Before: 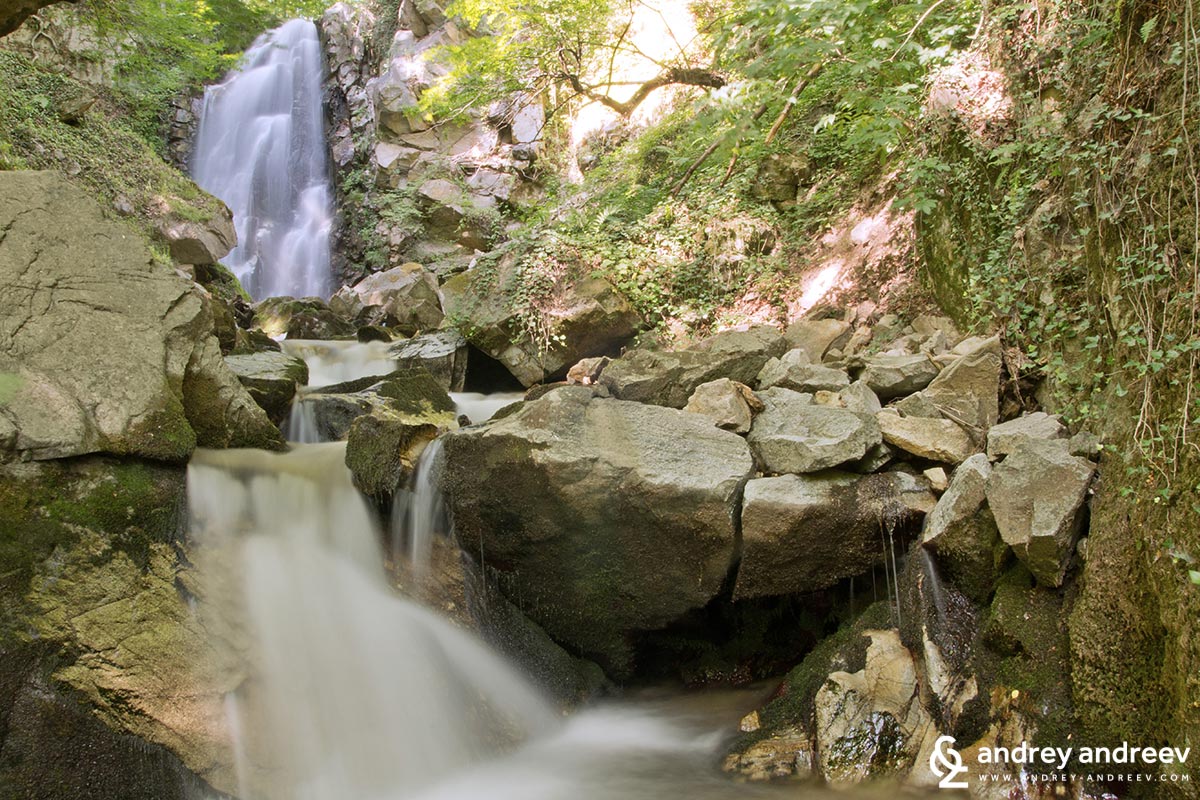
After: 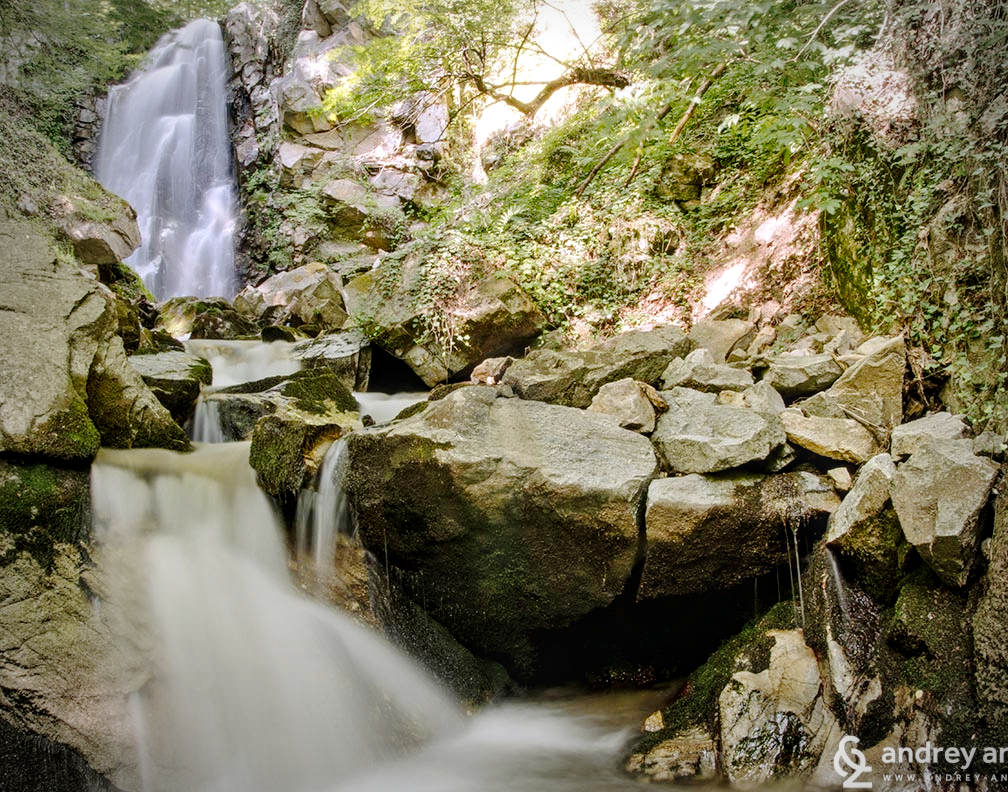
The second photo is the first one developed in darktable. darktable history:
shadows and highlights: shadows 32, highlights -32, soften with gaussian
tone curve: curves: ch0 [(0, 0) (0.003, 0.026) (0.011, 0.025) (0.025, 0.022) (0.044, 0.022) (0.069, 0.028) (0.1, 0.041) (0.136, 0.062) (0.177, 0.103) (0.224, 0.167) (0.277, 0.242) (0.335, 0.343) (0.399, 0.452) (0.468, 0.539) (0.543, 0.614) (0.623, 0.683) (0.709, 0.749) (0.801, 0.827) (0.898, 0.918) (1, 1)], preserve colors none
vignetting: automatic ratio true
crop: left 8.026%, right 7.374%
local contrast: detail 130%
